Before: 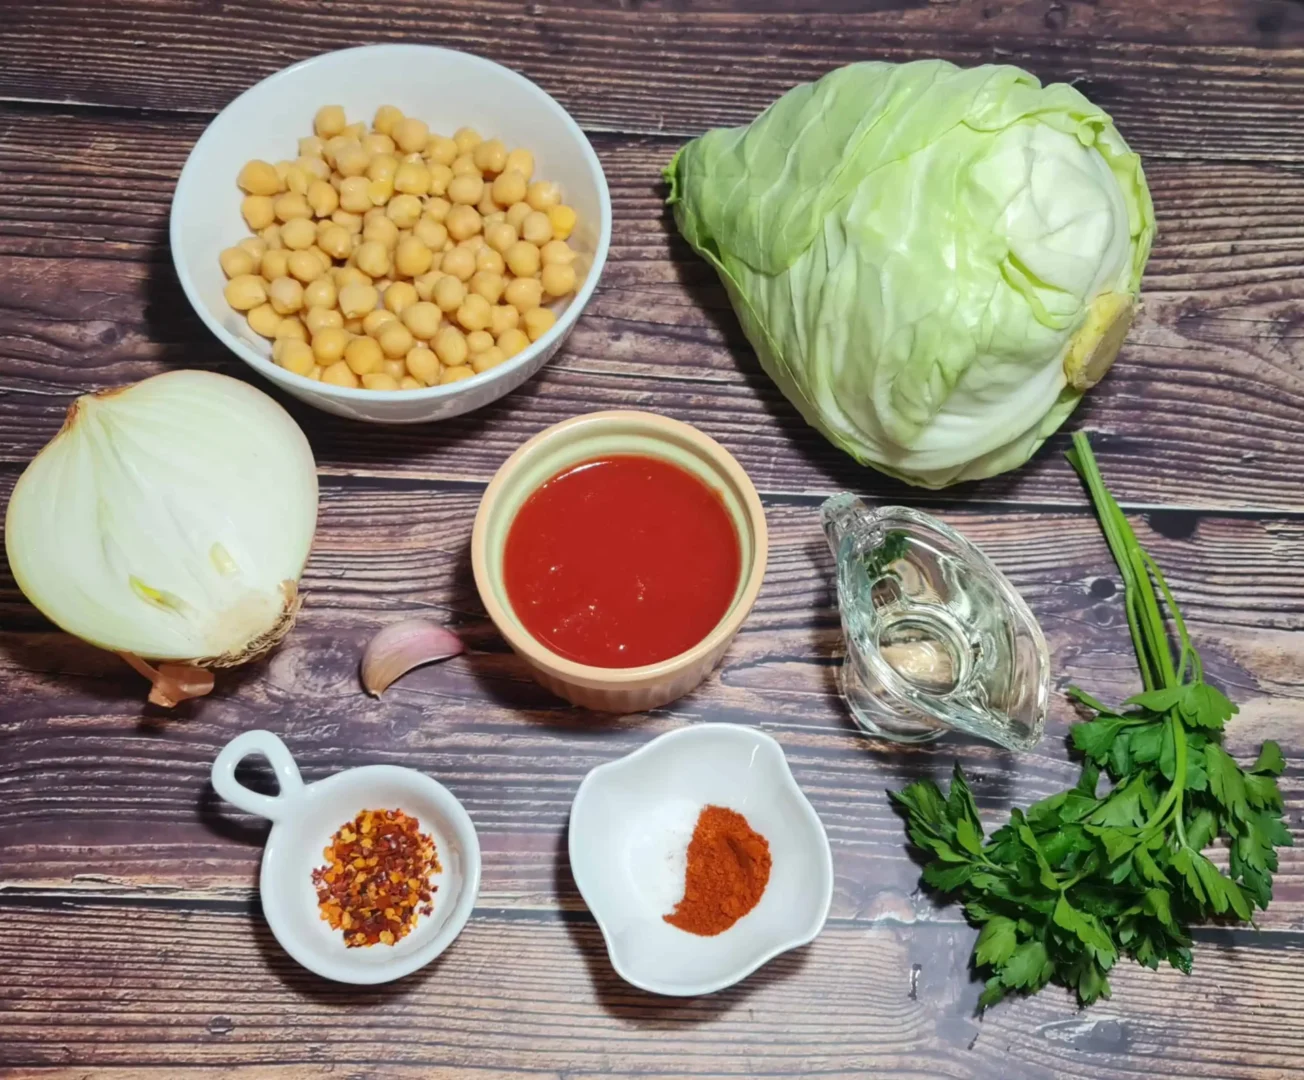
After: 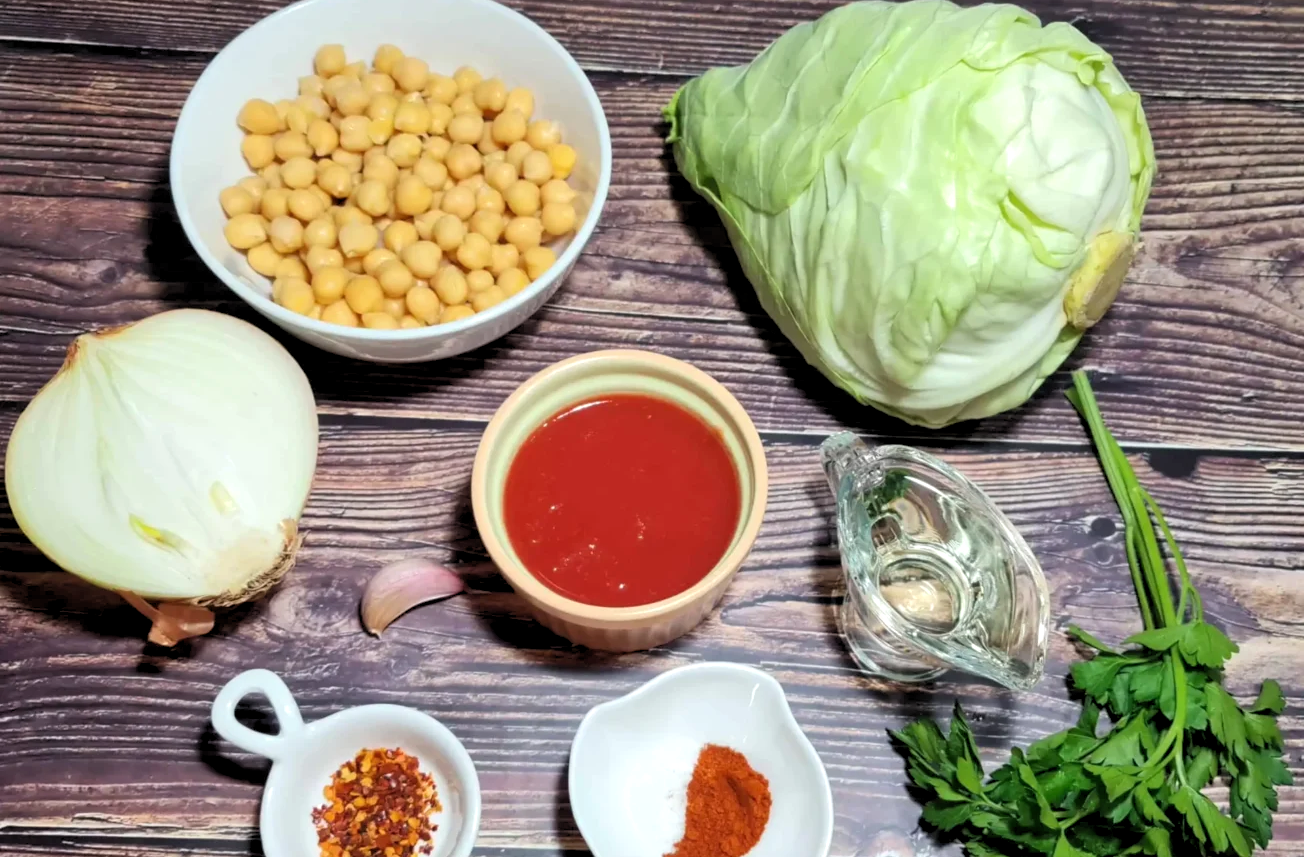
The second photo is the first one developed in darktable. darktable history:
rgb levels: levels [[0.01, 0.419, 0.839], [0, 0.5, 1], [0, 0.5, 1]]
crop and rotate: top 5.667%, bottom 14.937%
